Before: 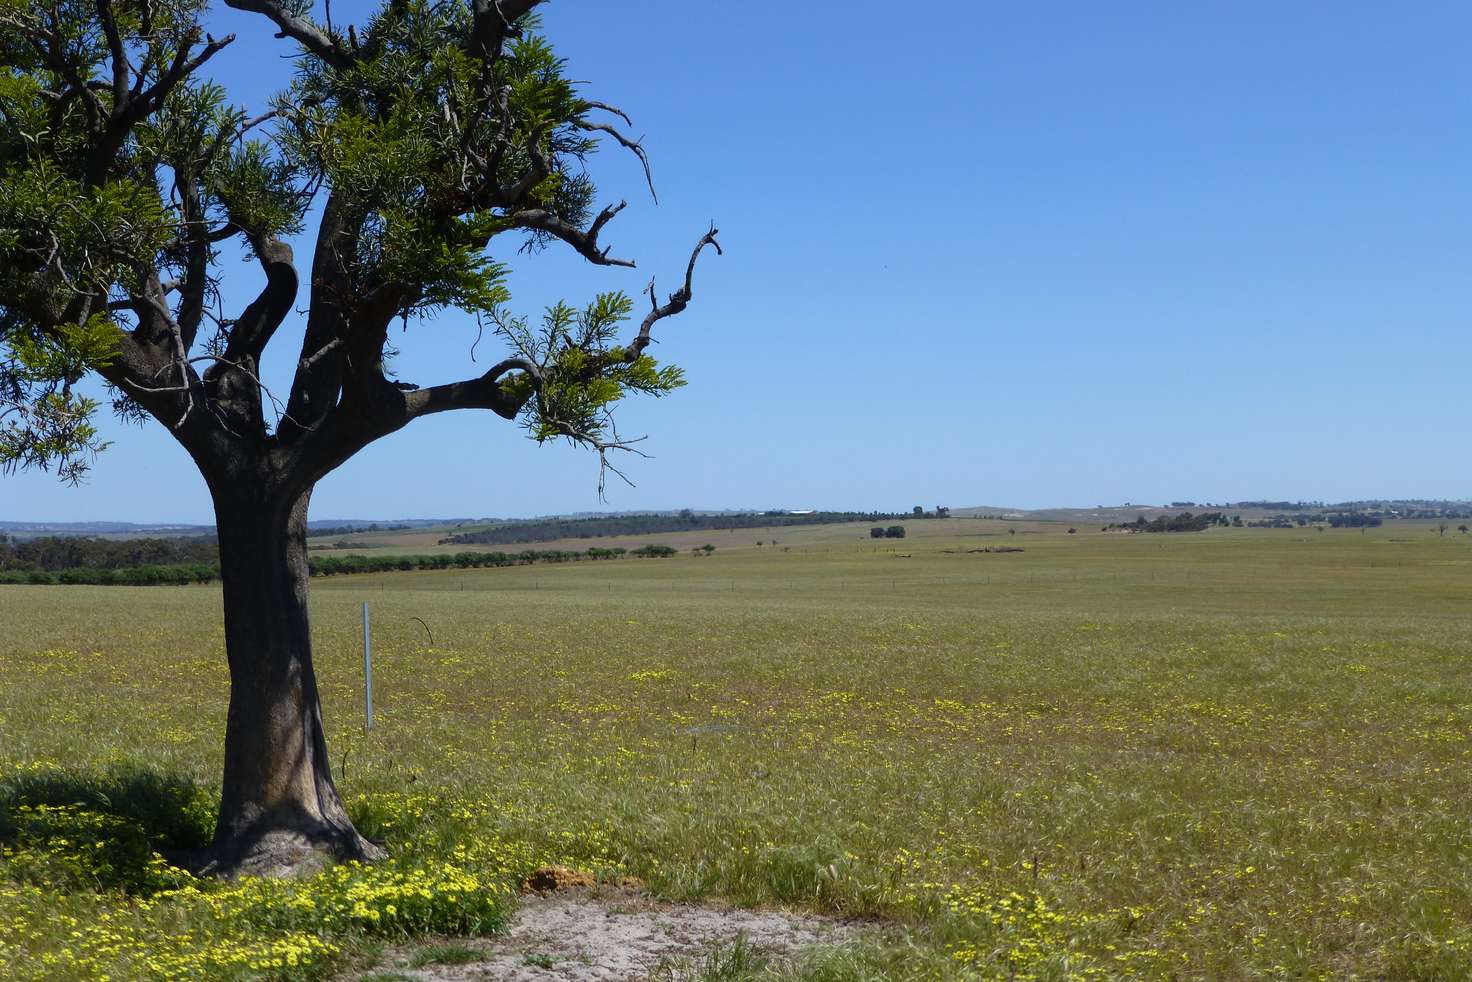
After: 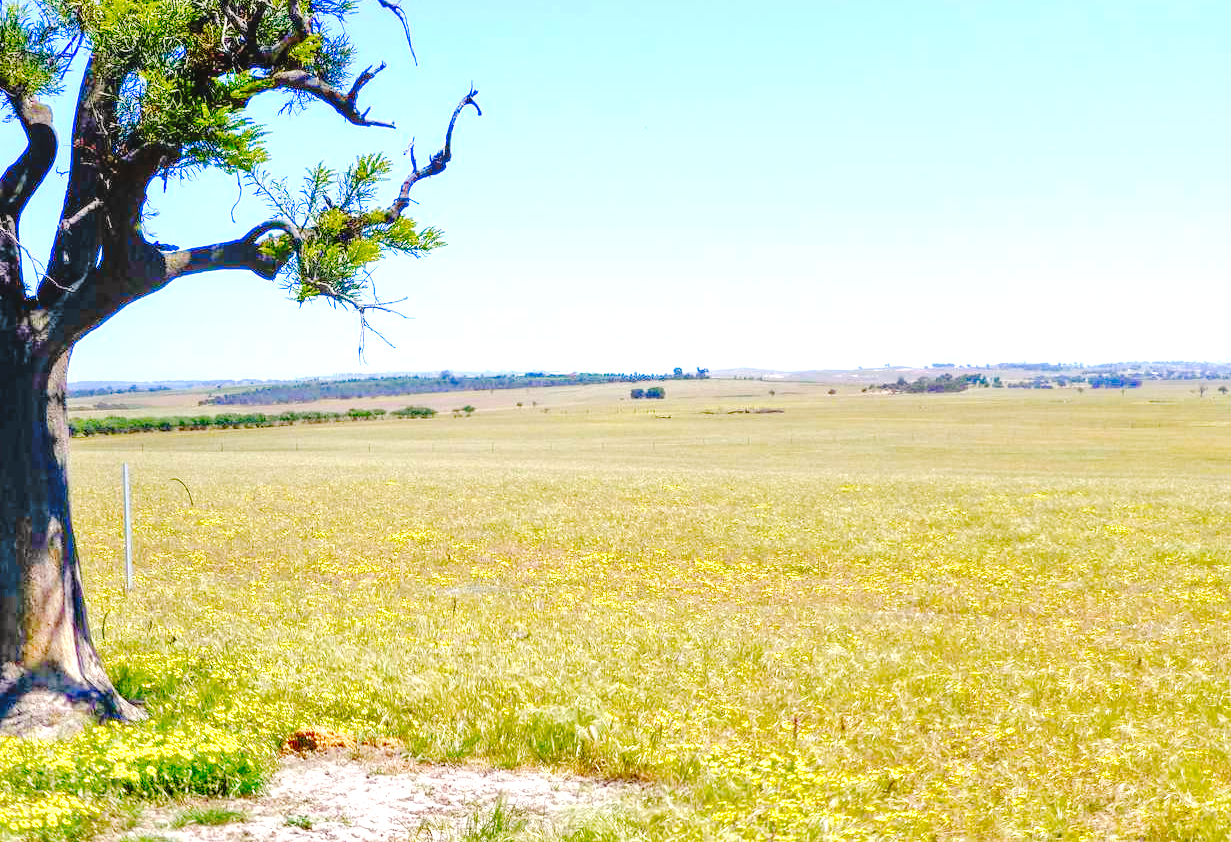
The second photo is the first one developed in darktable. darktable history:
color correction: highlights a* 3.22, highlights b* 1.93, saturation 1.19
color zones: curves: ch1 [(0.25, 0.5) (0.747, 0.71)]
tone curve: curves: ch0 [(0, 0) (0.003, 0.003) (0.011, 0.009) (0.025, 0.018) (0.044, 0.027) (0.069, 0.034) (0.1, 0.043) (0.136, 0.056) (0.177, 0.084) (0.224, 0.138) (0.277, 0.203) (0.335, 0.329) (0.399, 0.451) (0.468, 0.572) (0.543, 0.671) (0.623, 0.754) (0.709, 0.821) (0.801, 0.88) (0.898, 0.938) (1, 1)], preserve colors none
crop: left 16.315%, top 14.246%
local contrast: on, module defaults
tone equalizer: -7 EV 0.15 EV, -6 EV 0.6 EV, -5 EV 1.15 EV, -4 EV 1.33 EV, -3 EV 1.15 EV, -2 EV 0.6 EV, -1 EV 0.15 EV, mask exposure compensation -0.5 EV
exposure: black level correction 0, exposure 1.5 EV, compensate highlight preservation false
